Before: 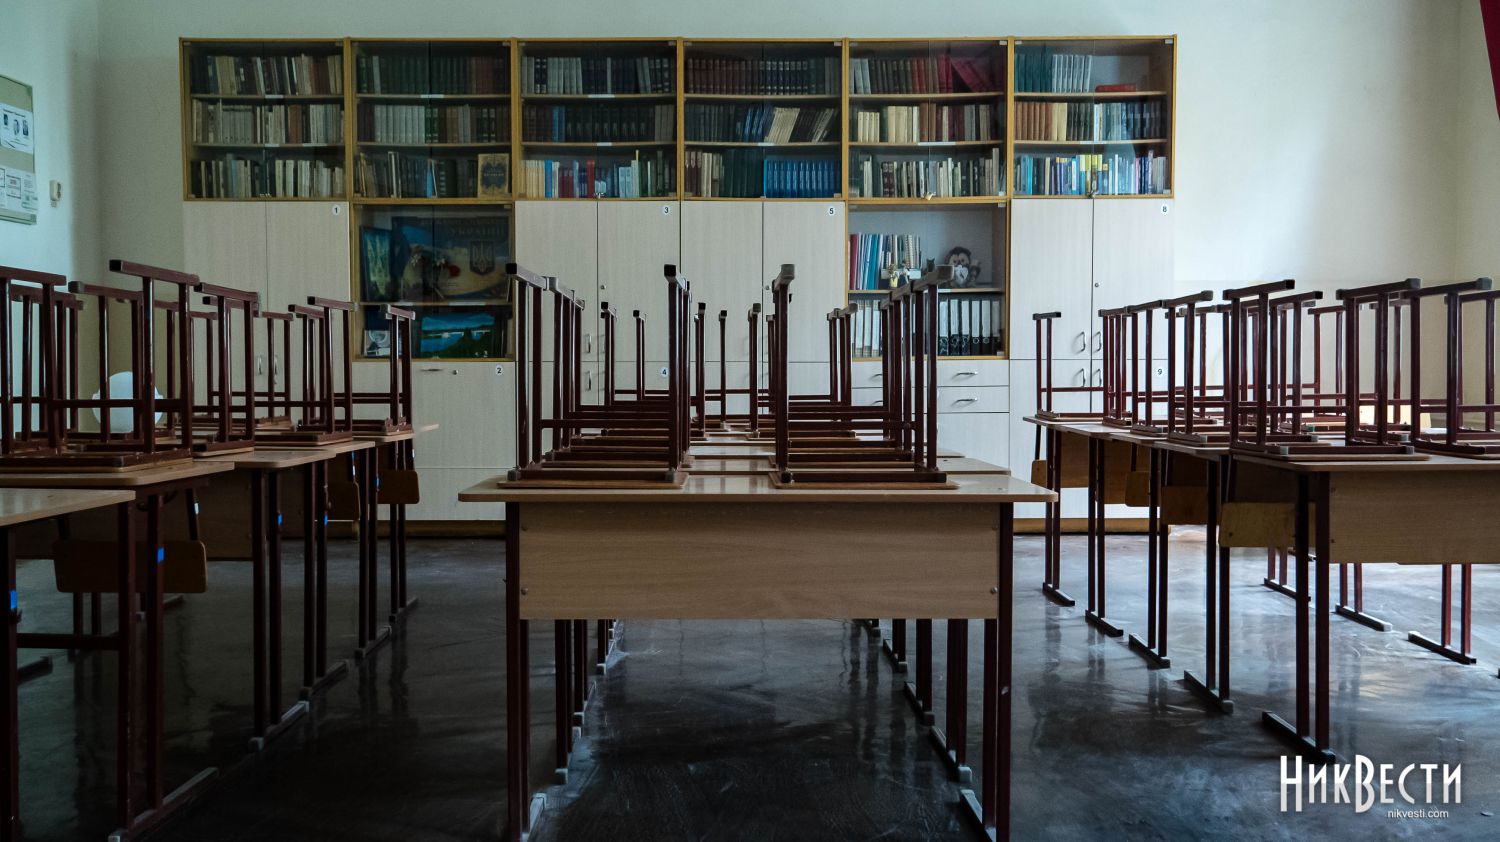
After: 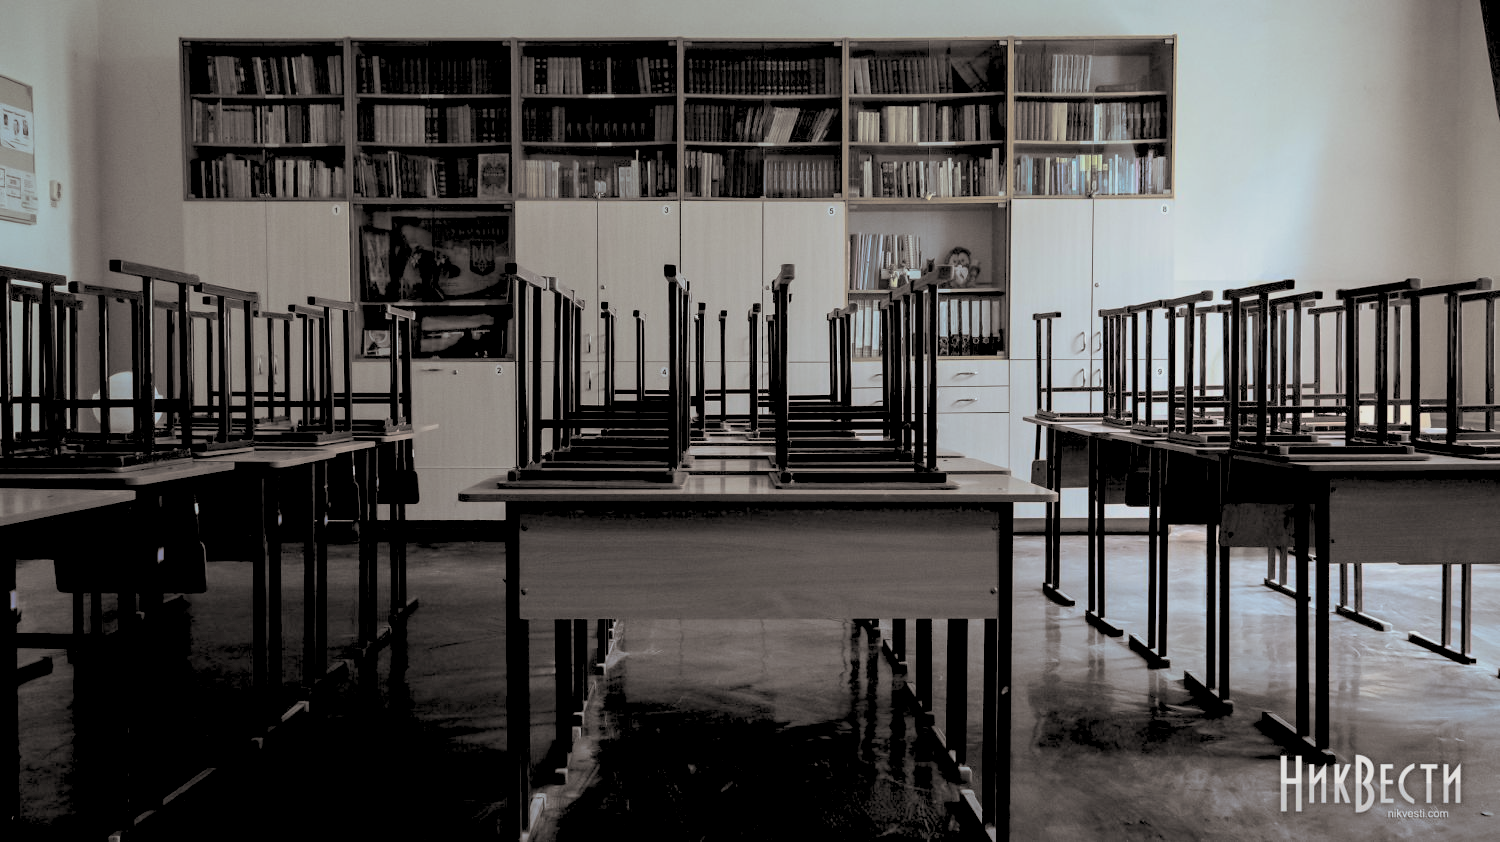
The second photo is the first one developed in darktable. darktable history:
split-toning: shadows › hue 26°, shadows › saturation 0.09, highlights › hue 40°, highlights › saturation 0.18, balance -63, compress 0%
color balance rgb: perceptual saturation grading › global saturation 20%, perceptual saturation grading › highlights -25%, perceptual saturation grading › shadows 25%
rgb levels: preserve colors sum RGB, levels [[0.038, 0.433, 0.934], [0, 0.5, 1], [0, 0.5, 1]]
exposure: exposure -0.157 EV, compensate highlight preservation false
